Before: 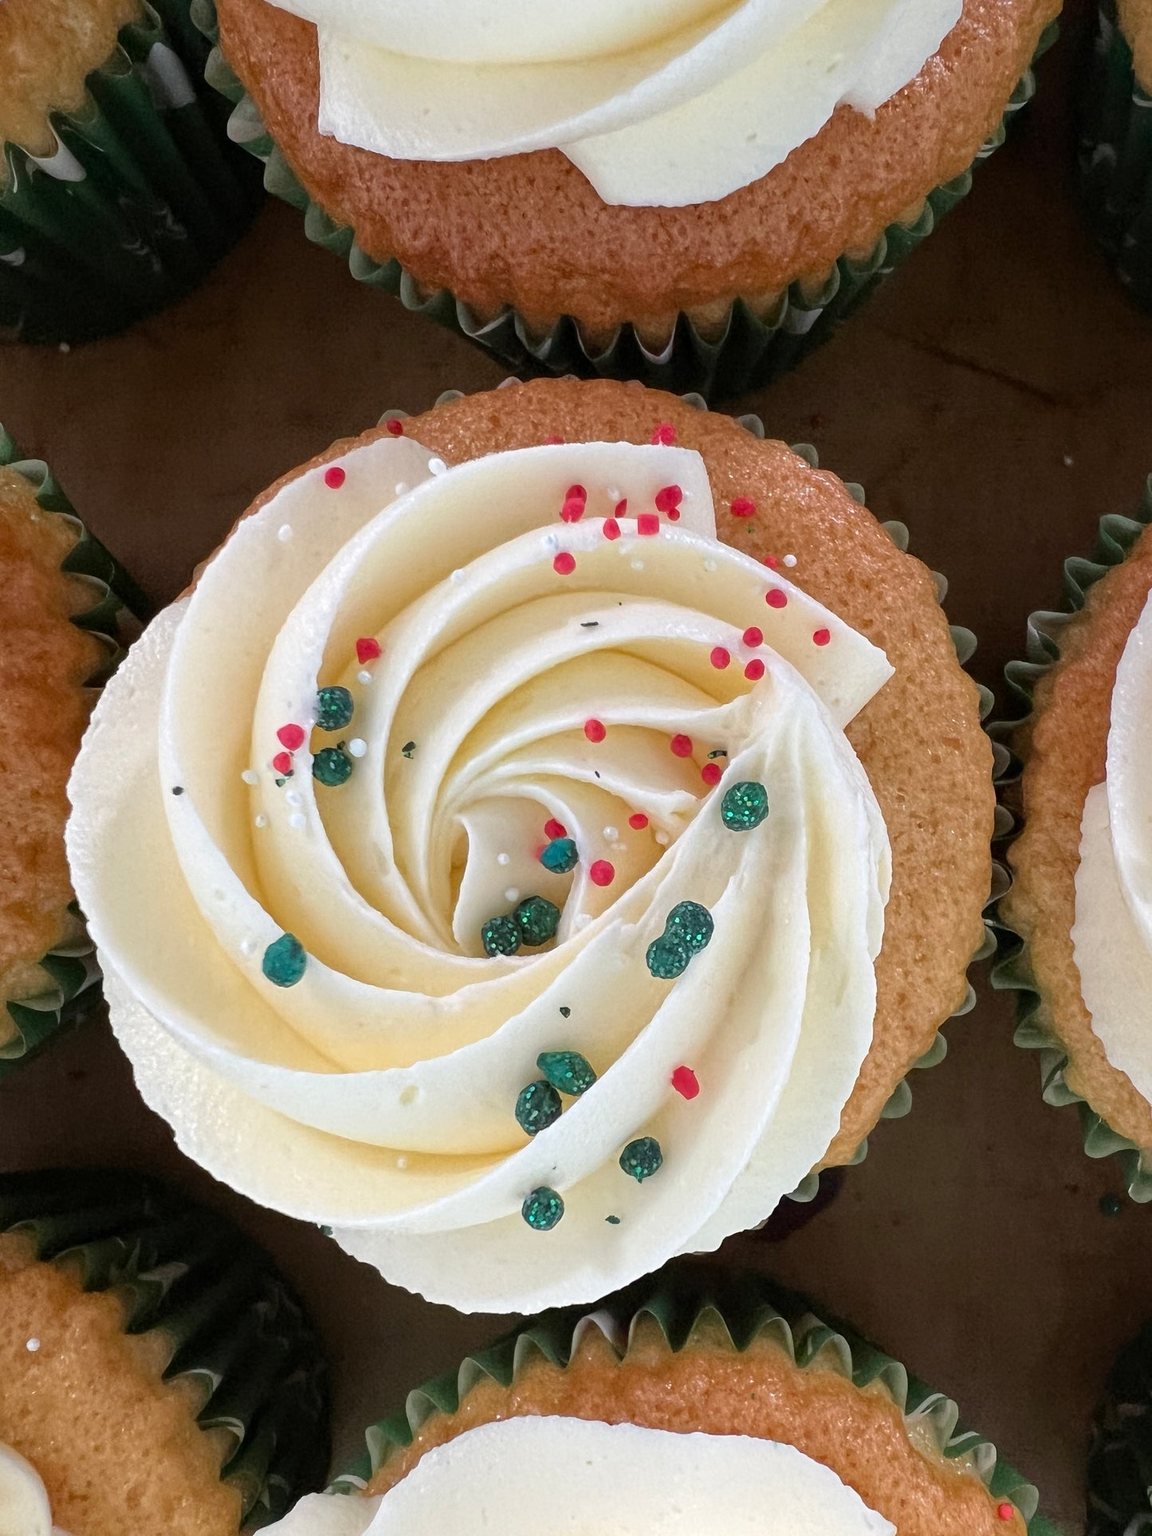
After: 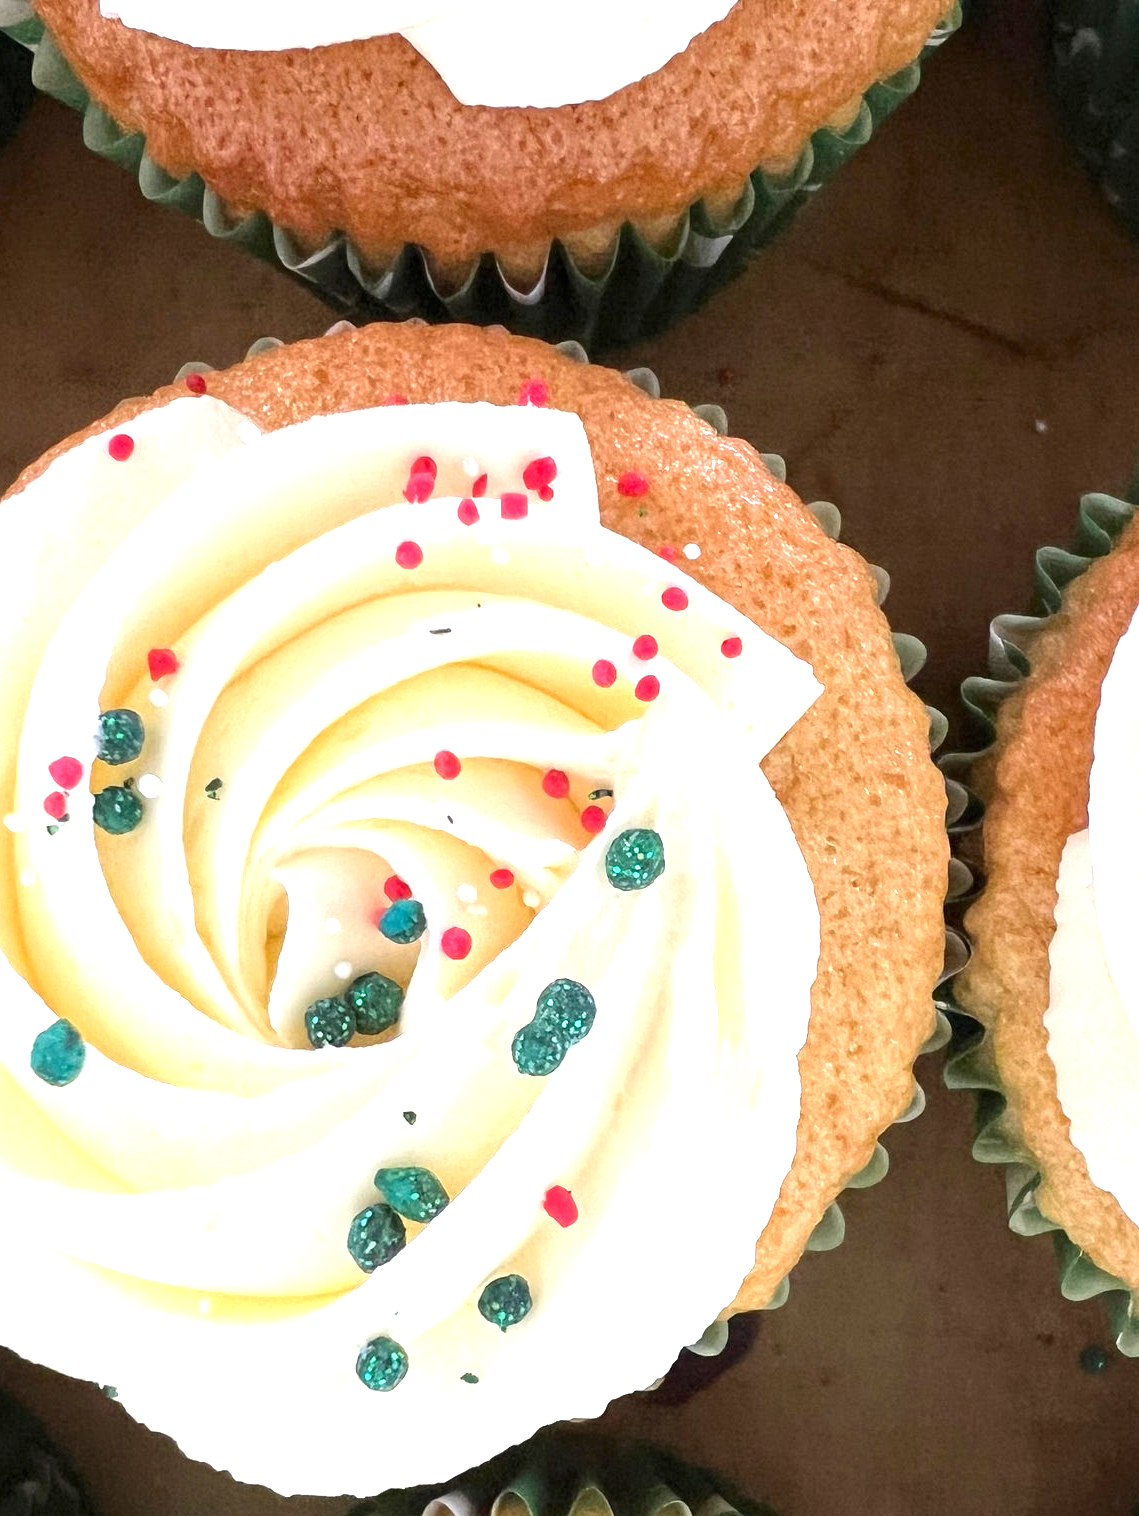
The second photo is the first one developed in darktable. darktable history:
color correction: highlights a* -0.137, highlights b* 0.137
crop and rotate: left 20.74%, top 7.912%, right 0.375%, bottom 13.378%
exposure: black level correction 0, exposure 1.2 EV, compensate exposure bias true, compensate highlight preservation false
